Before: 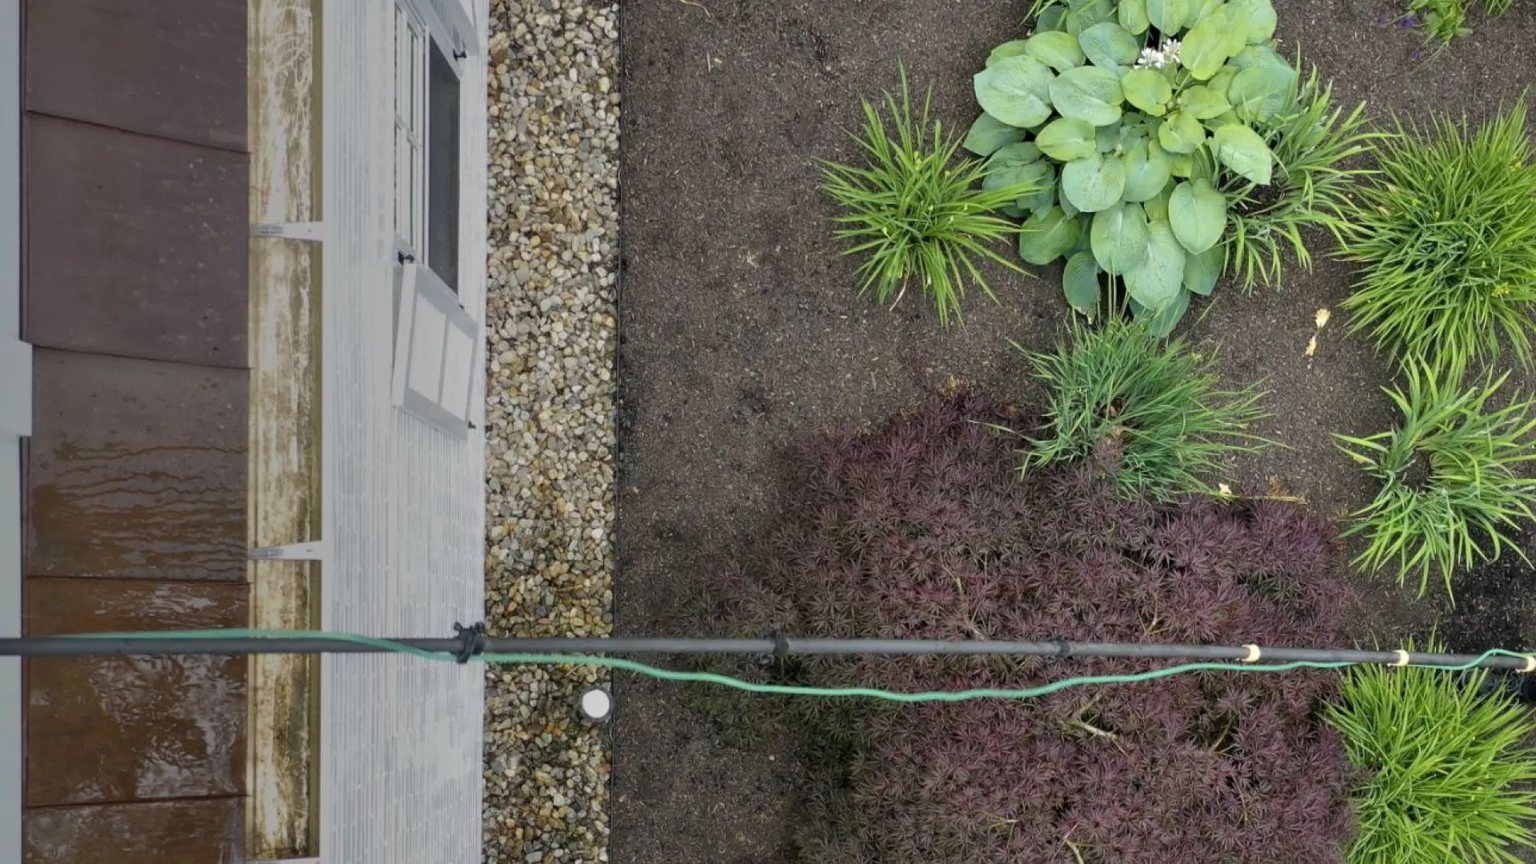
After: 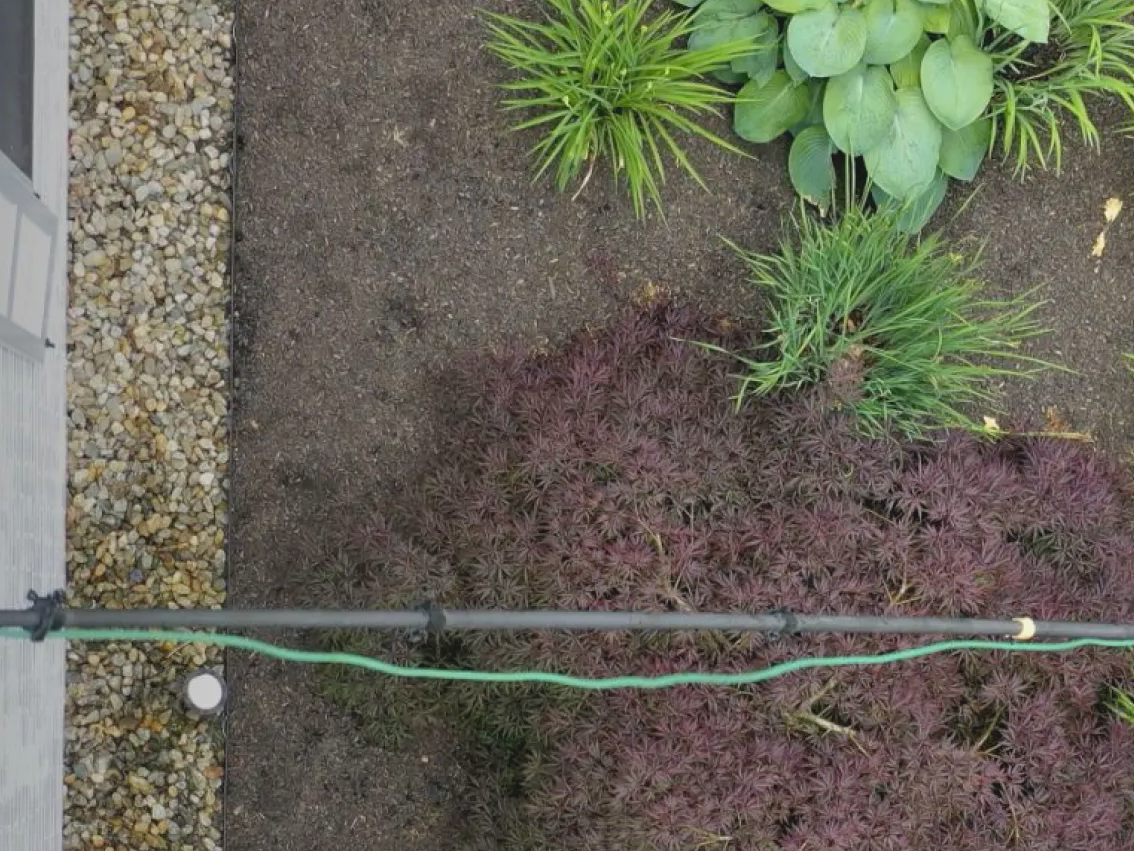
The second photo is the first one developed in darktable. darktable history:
crop and rotate: left 28.16%, top 17.46%, right 12.765%, bottom 3.736%
contrast brightness saturation: contrast -0.095, brightness 0.042, saturation 0.076
